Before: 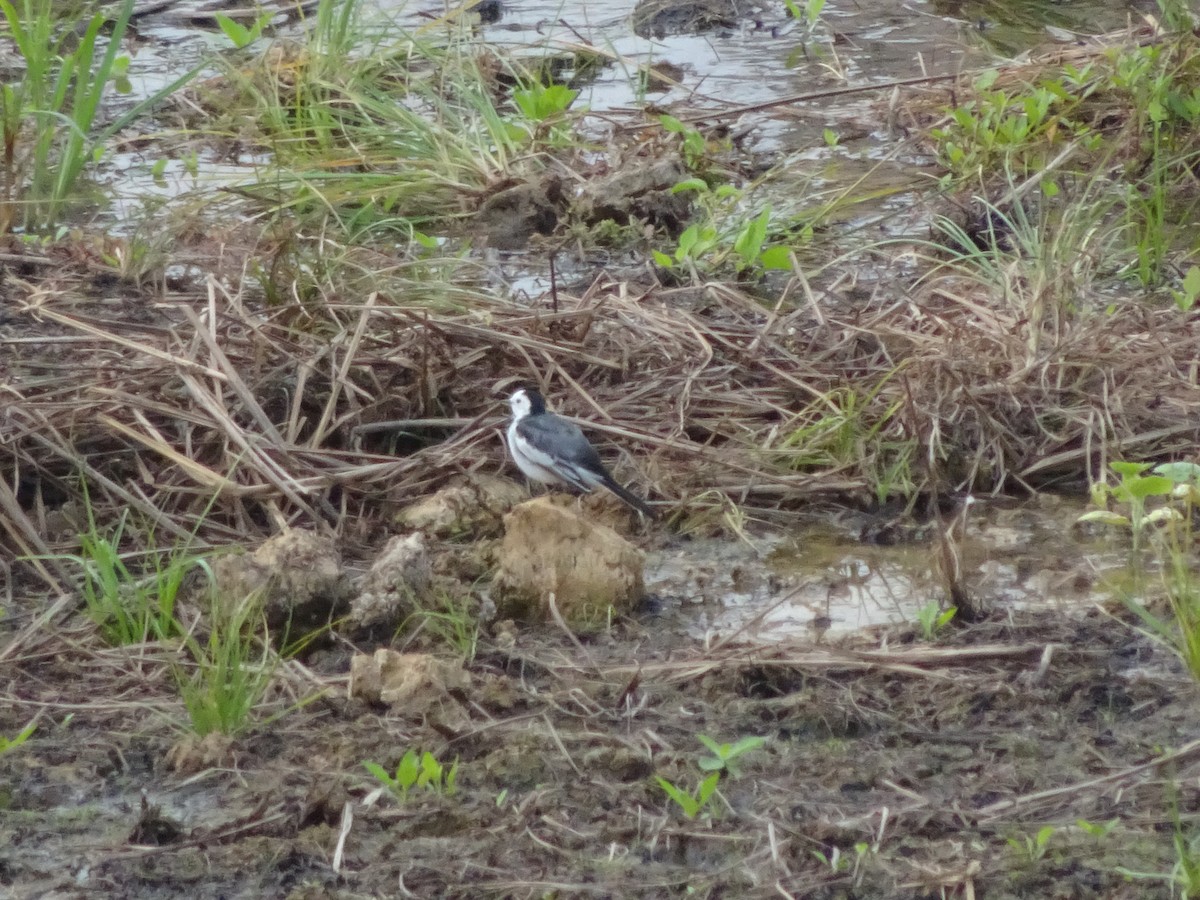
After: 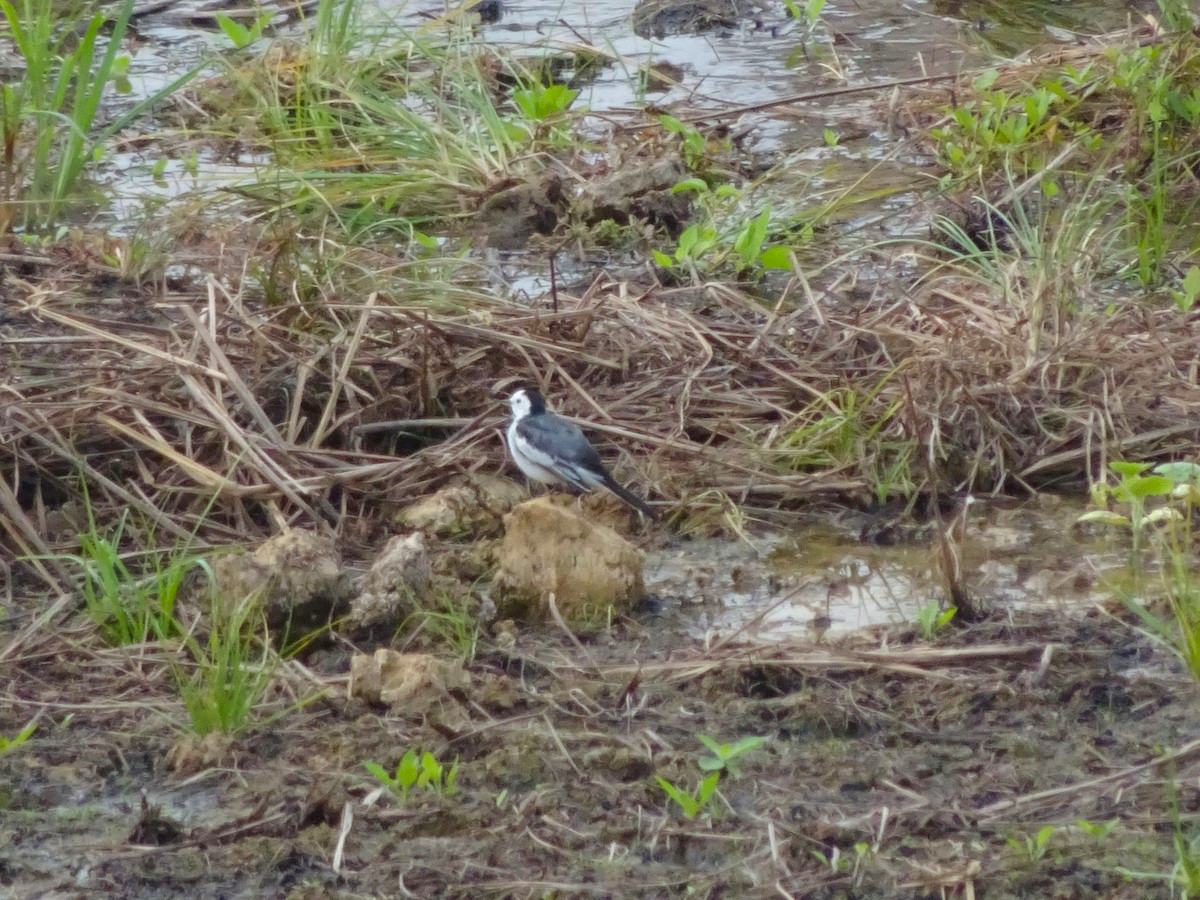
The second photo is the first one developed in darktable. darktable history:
color balance rgb: perceptual saturation grading › global saturation -2.037%, perceptual saturation grading › highlights -7.275%, perceptual saturation grading › mid-tones 8.405%, perceptual saturation grading › shadows 4.921%, global vibrance 32.248%
color calibration: illuminant same as pipeline (D50), adaptation XYZ, x 0.345, y 0.357, temperature 5018.37 K
